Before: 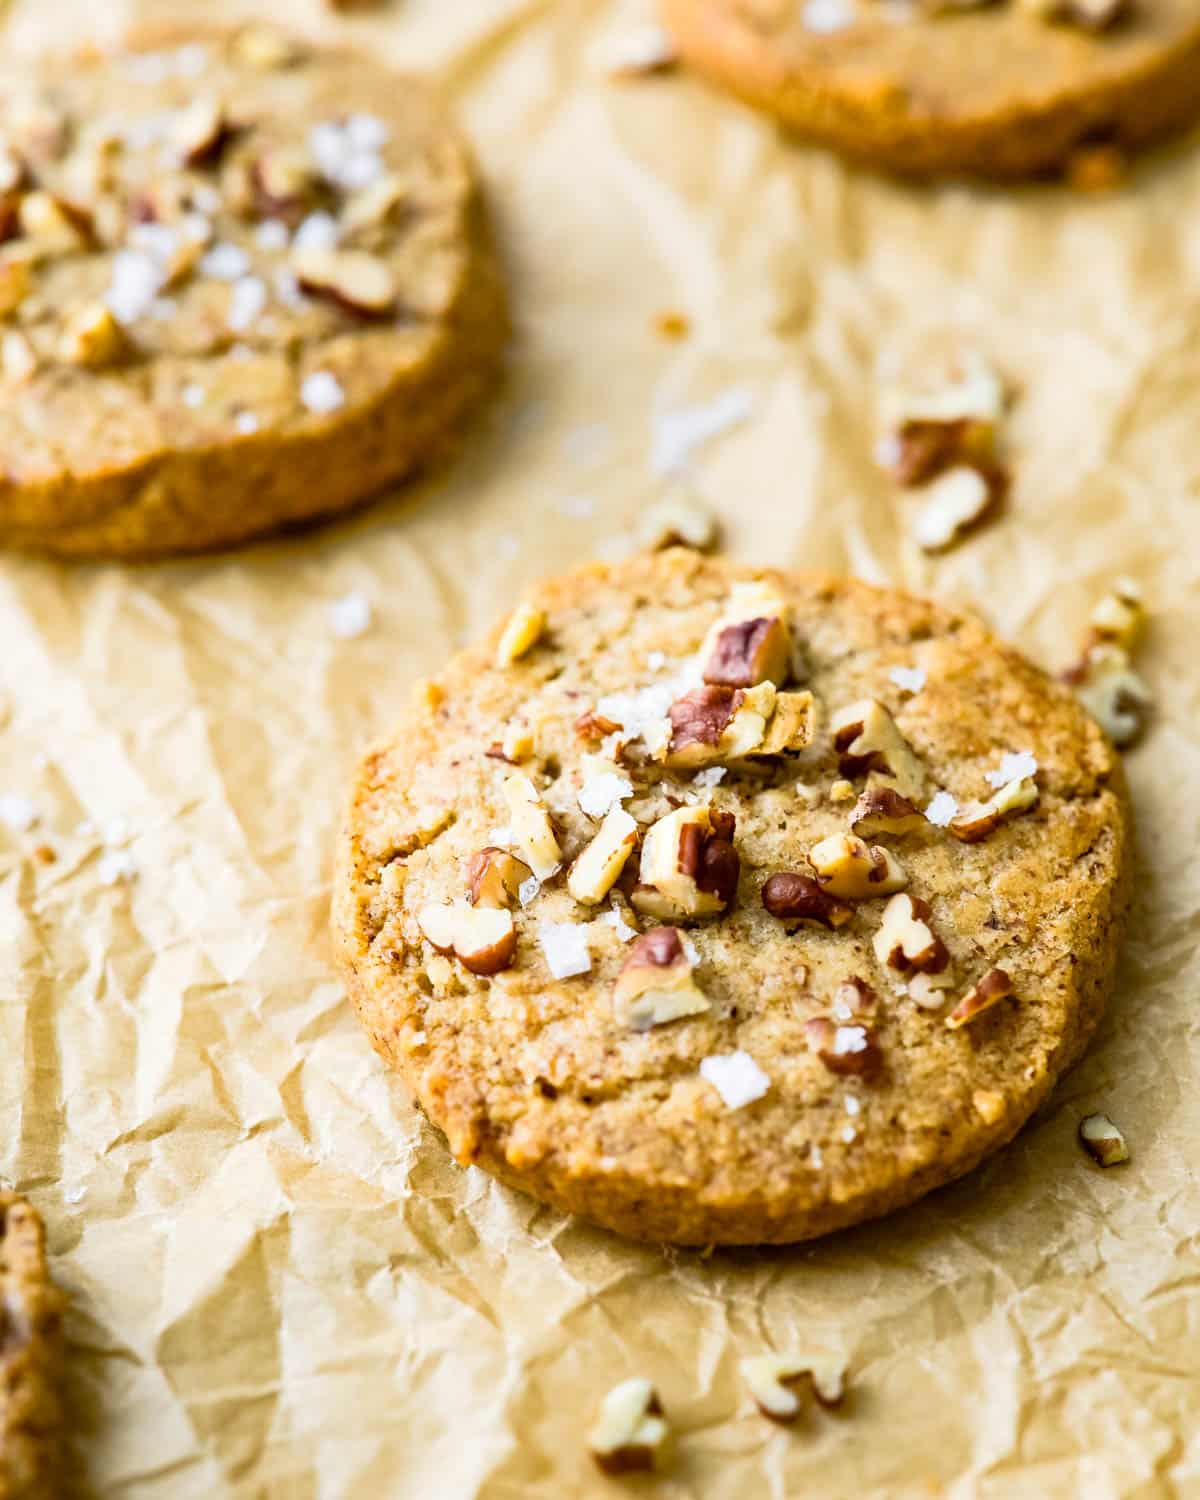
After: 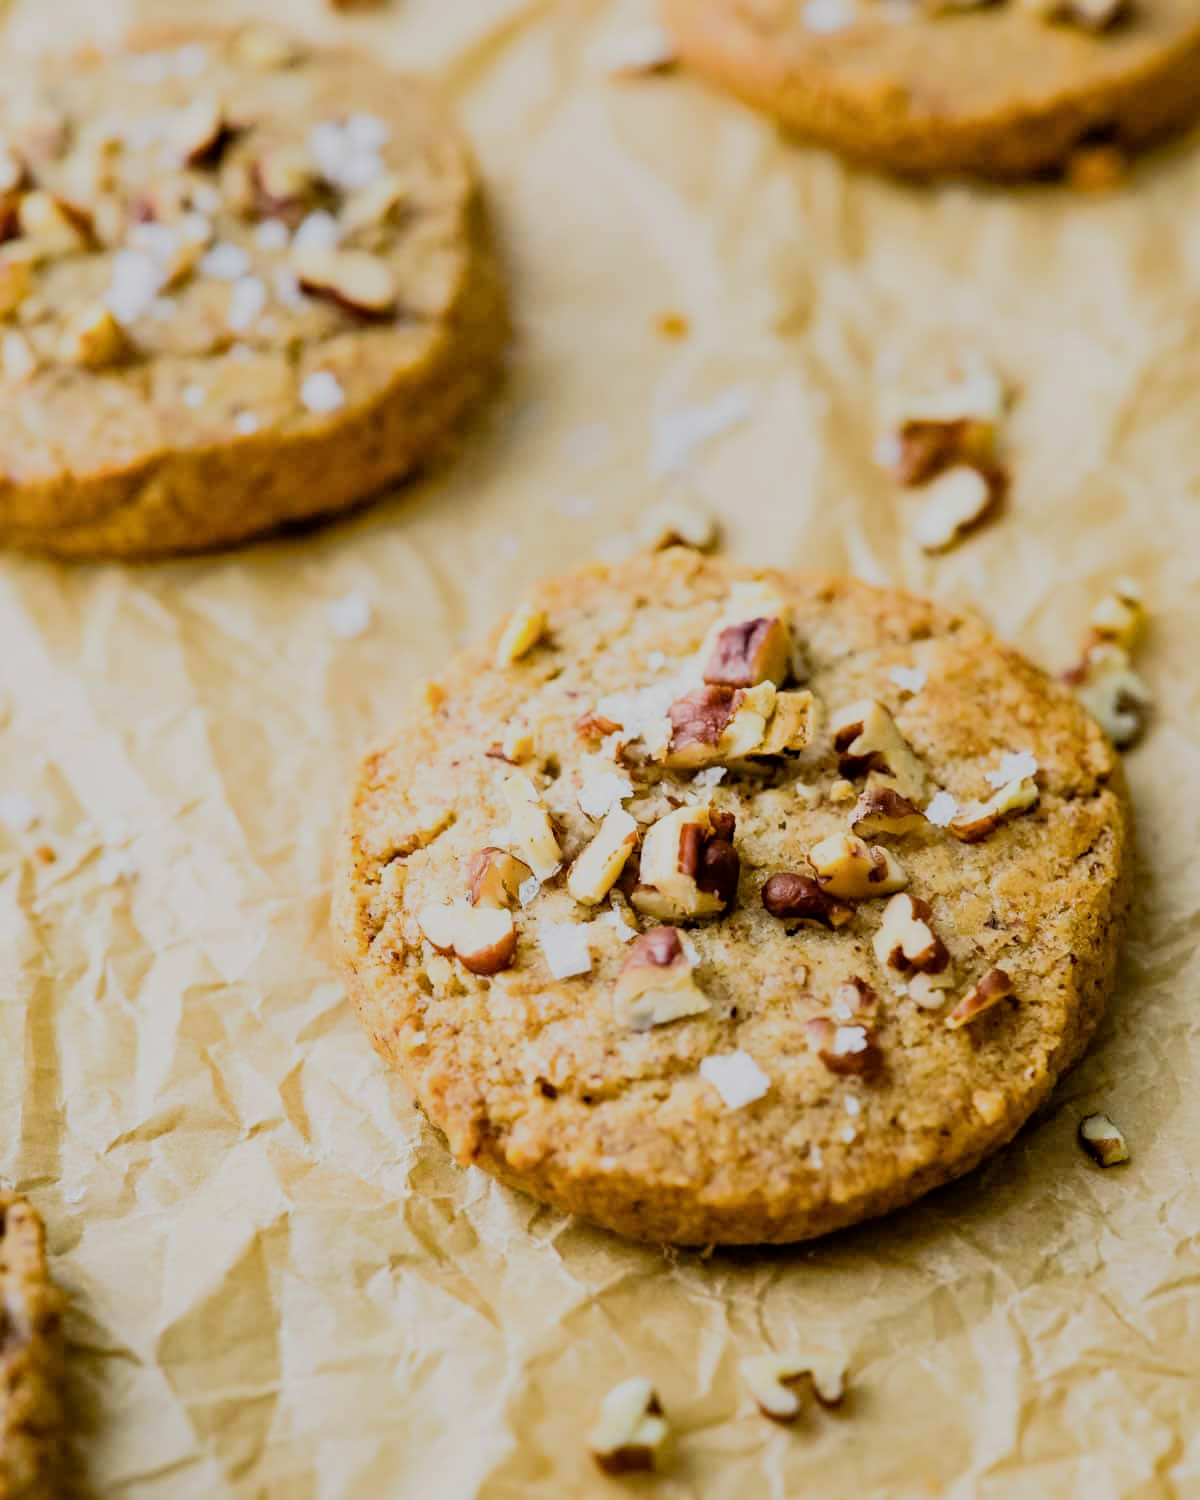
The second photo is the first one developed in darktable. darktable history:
filmic rgb: black relative exposure -7.08 EV, white relative exposure 5.39 EV, hardness 3.02
